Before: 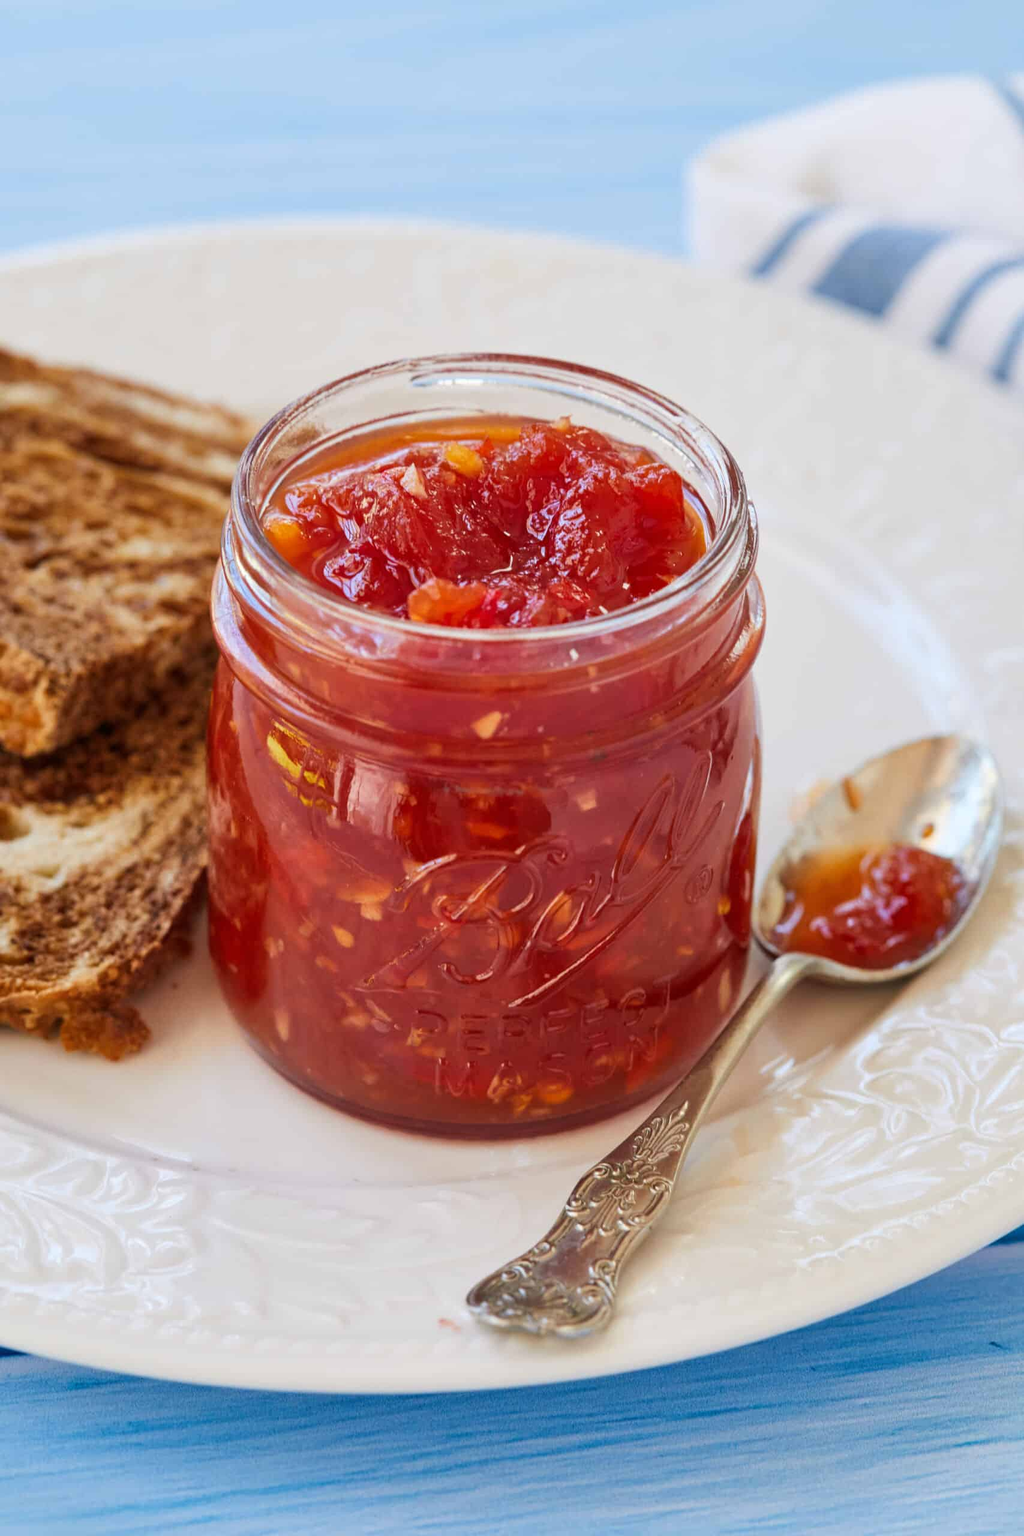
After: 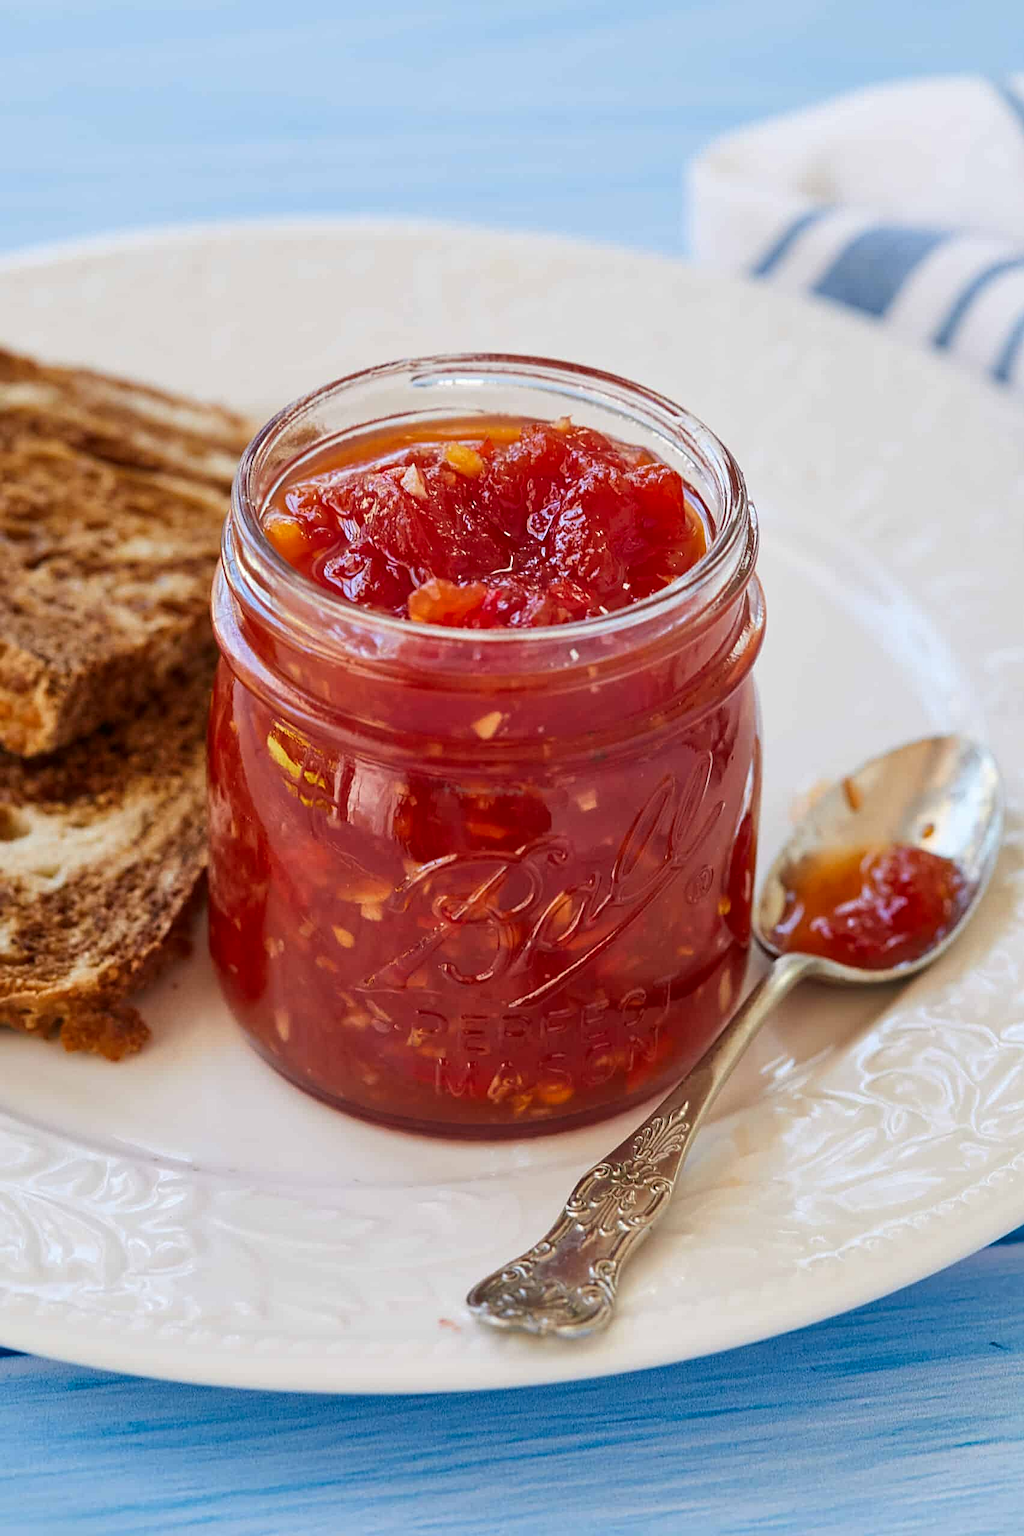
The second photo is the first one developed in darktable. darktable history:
contrast brightness saturation: contrast 0.03, brightness -0.04
sharpen: amount 0.478
